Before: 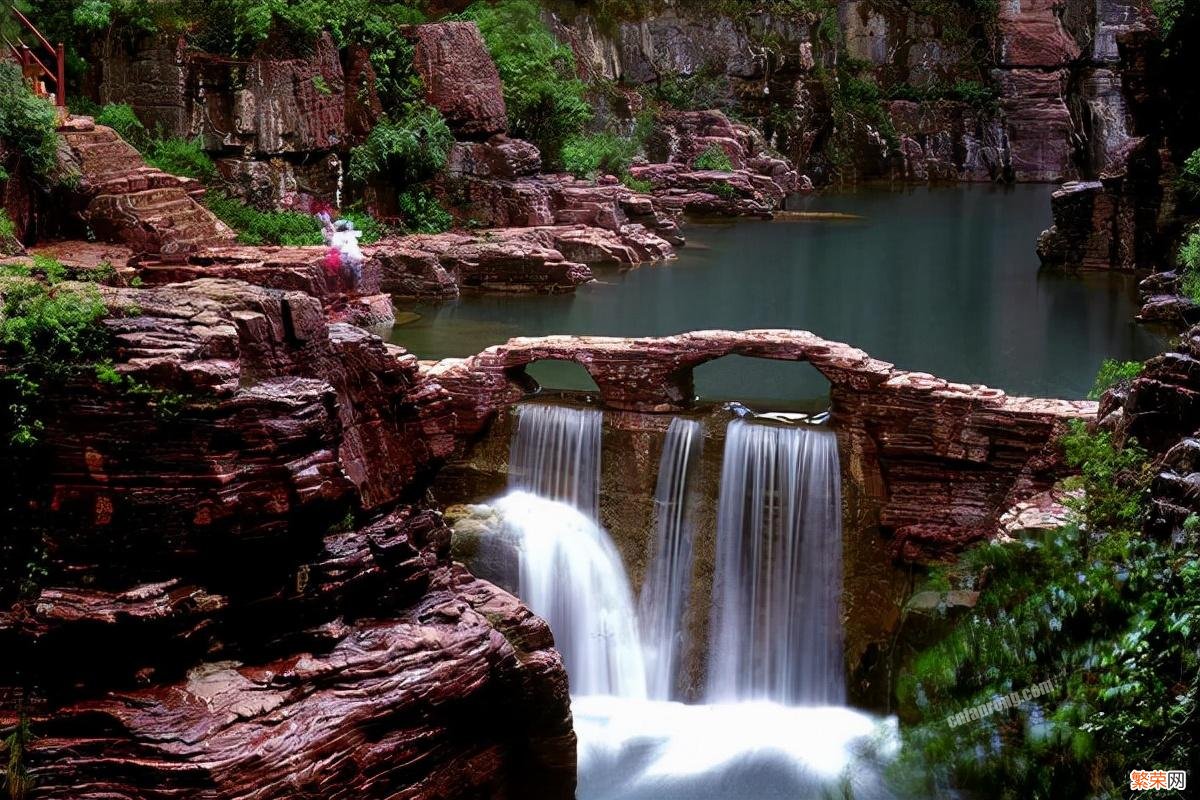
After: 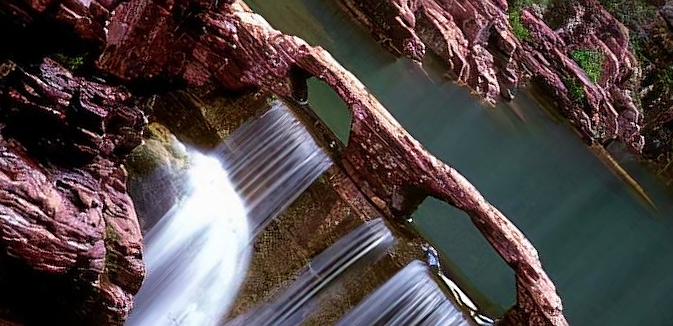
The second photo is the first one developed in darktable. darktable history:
crop and rotate: angle -44.67°, top 16.403%, right 0.938%, bottom 11.629%
sharpen: radius 0.99, threshold 0.918
velvia: on, module defaults
